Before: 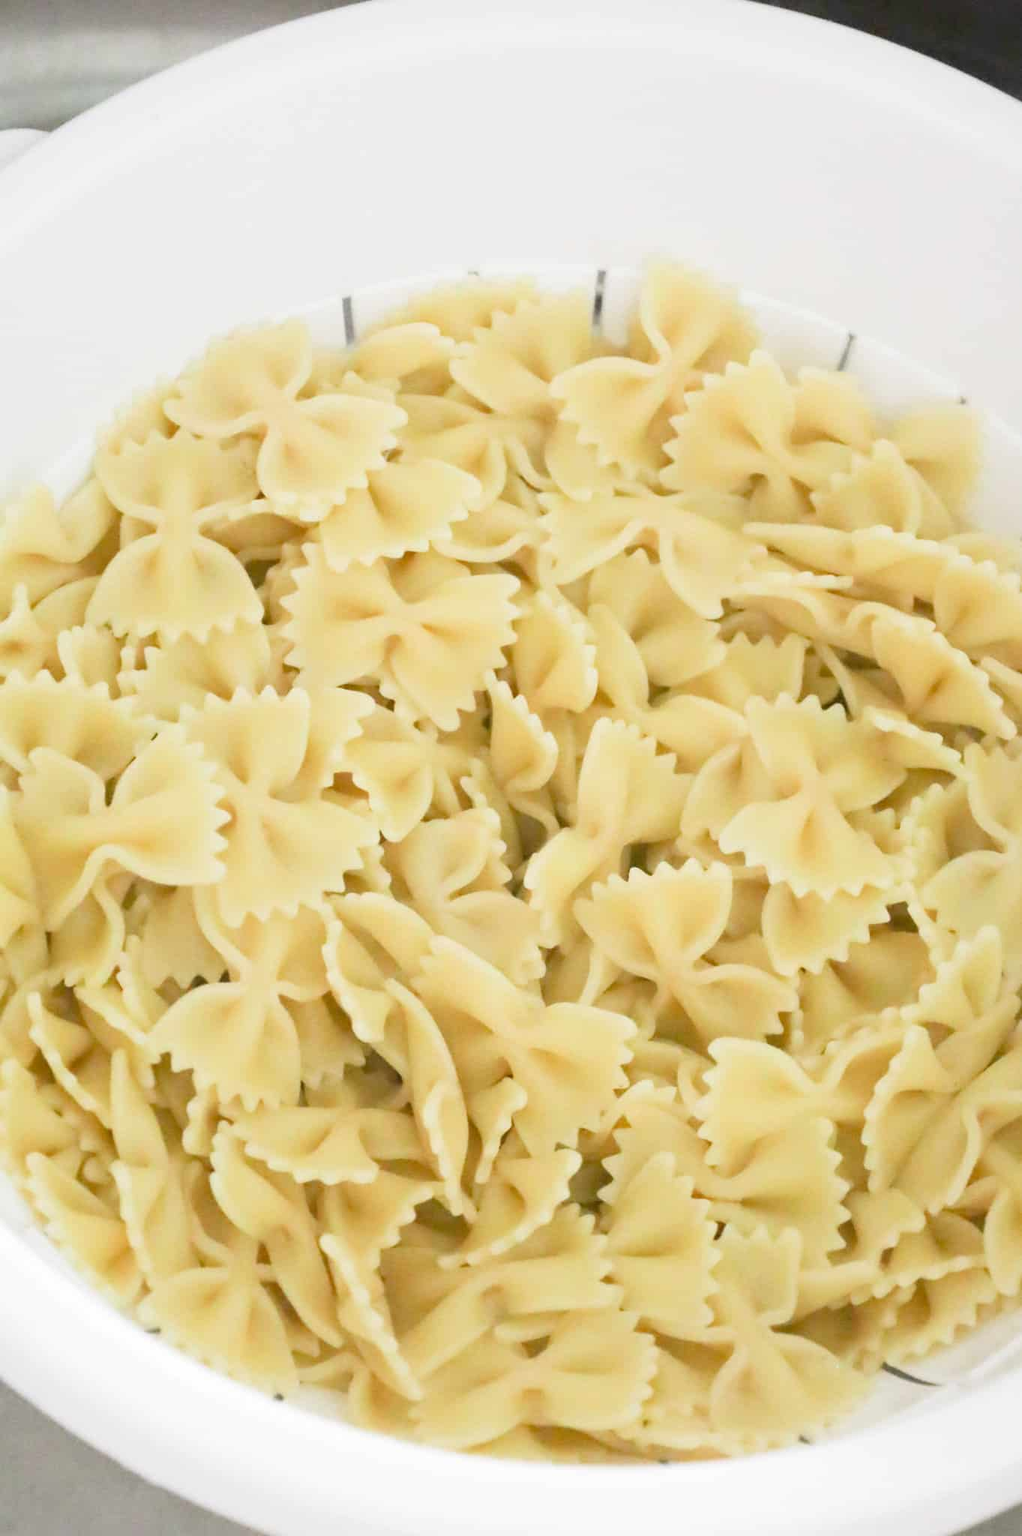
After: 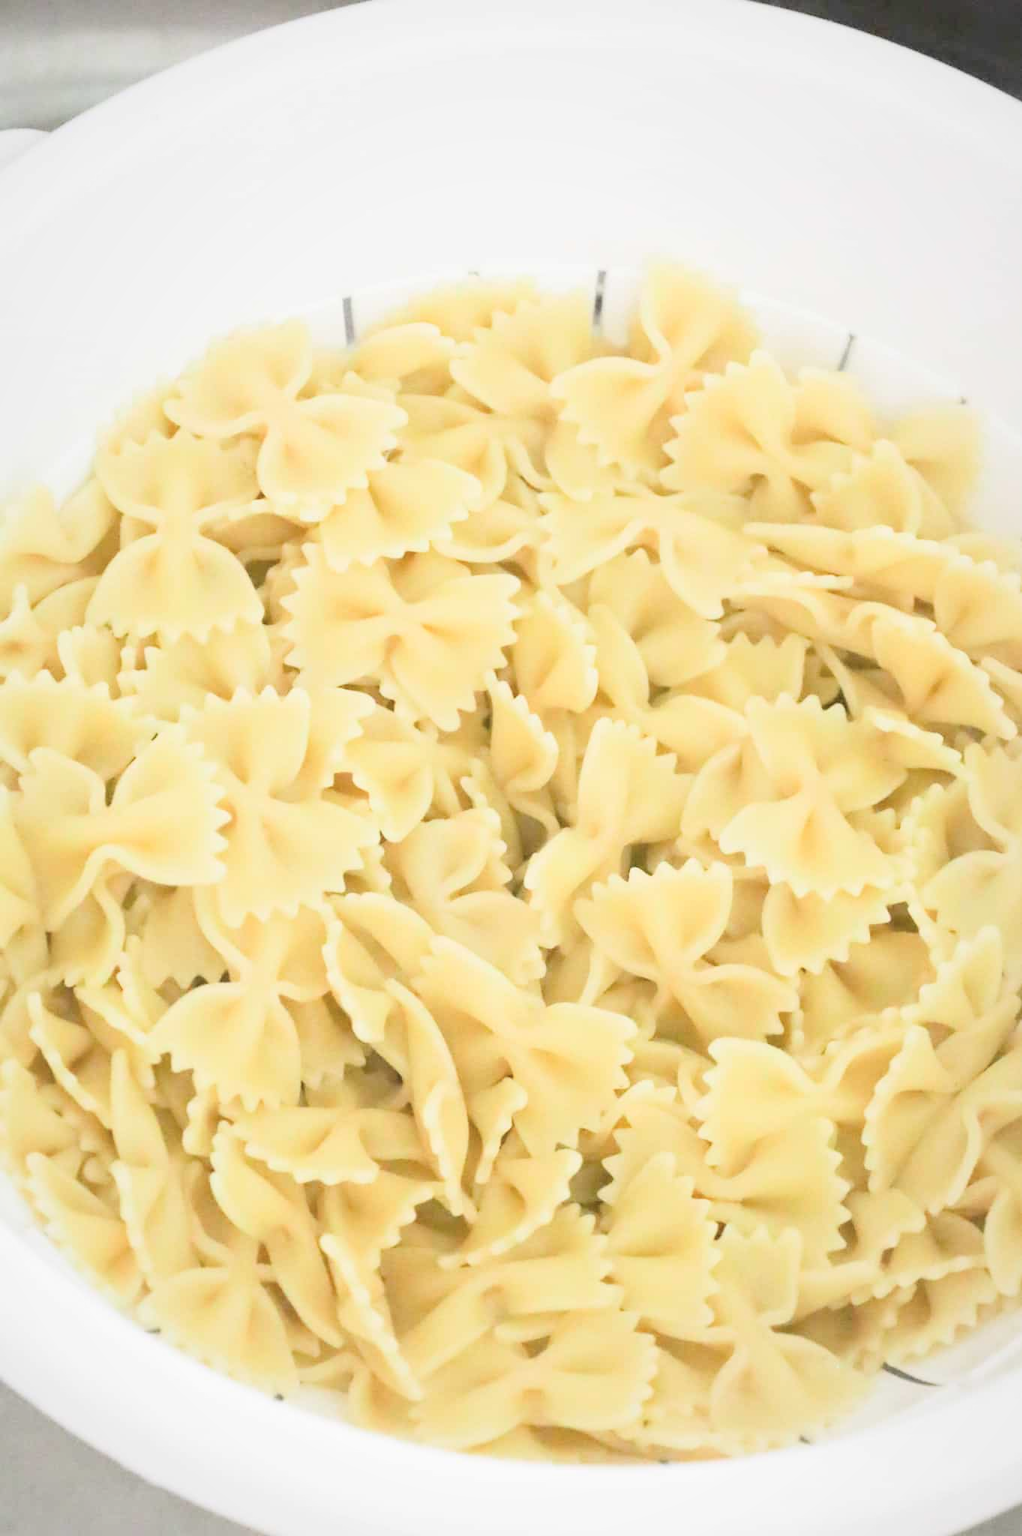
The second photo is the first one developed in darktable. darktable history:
vignetting: fall-off start 72.46%, fall-off radius 106.86%, brightness -0.184, saturation -0.303, width/height ratio 0.732
contrast brightness saturation: contrast 0.137, brightness 0.217
